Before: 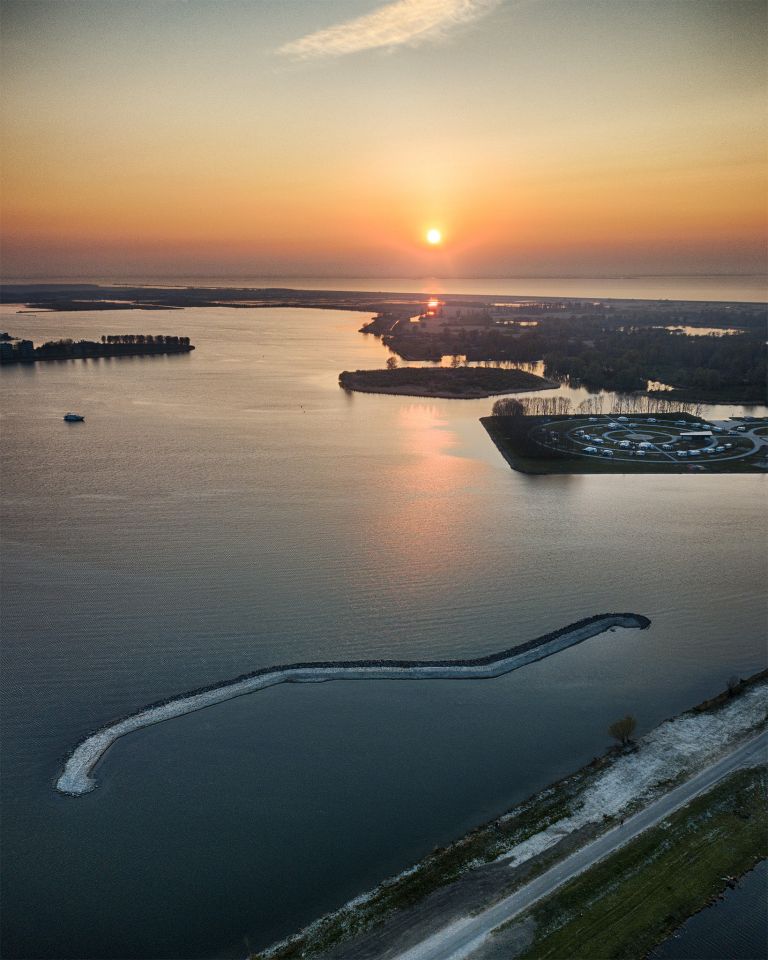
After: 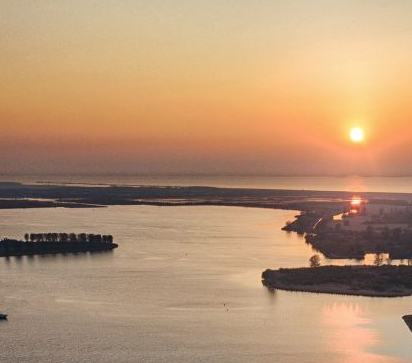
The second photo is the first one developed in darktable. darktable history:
crop: left 10.121%, top 10.631%, right 36.218%, bottom 51.526%
shadows and highlights: radius 125.46, shadows 30.51, highlights -30.51, low approximation 0.01, soften with gaussian
